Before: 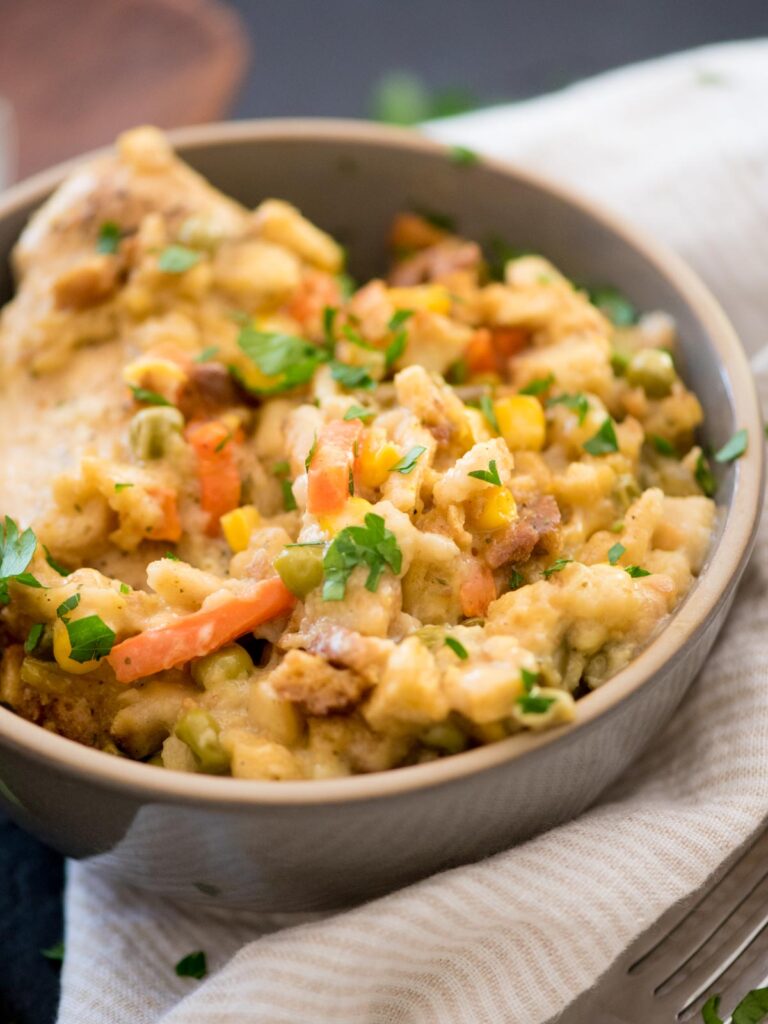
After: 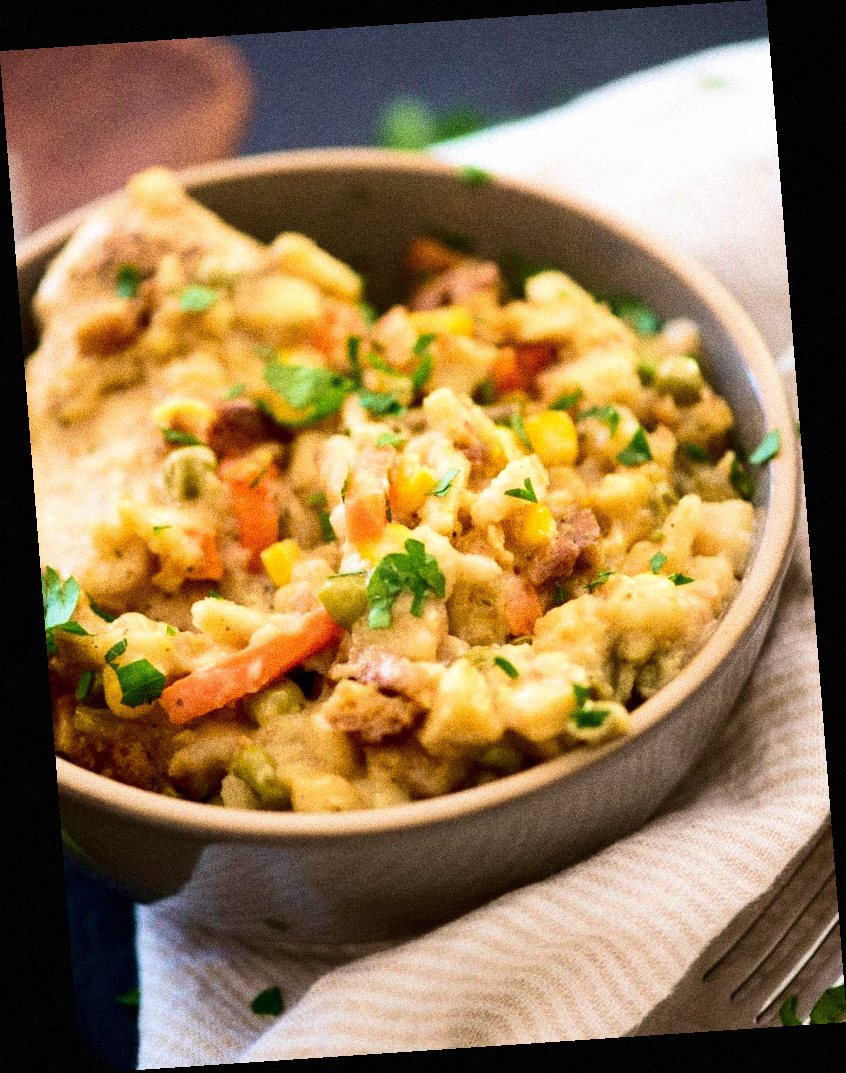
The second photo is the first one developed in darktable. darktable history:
contrast brightness saturation: contrast 0.2, brightness -0.11, saturation 0.1
velvia: strength 45%
rotate and perspective: rotation -4.2°, shear 0.006, automatic cropping off
grain: coarseness 14.49 ISO, strength 48.04%, mid-tones bias 35%
exposure: exposure 0.2 EV, compensate highlight preservation false
